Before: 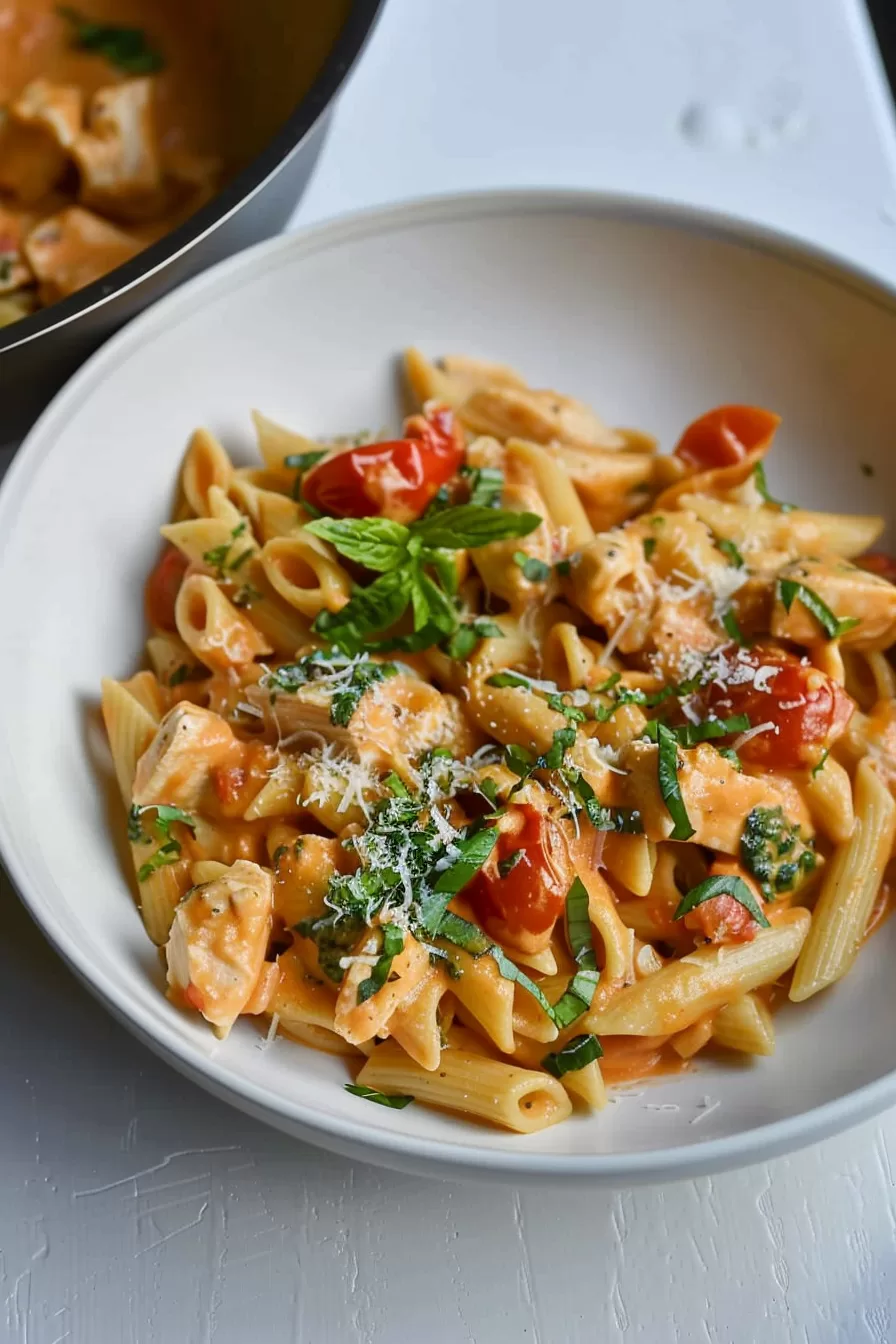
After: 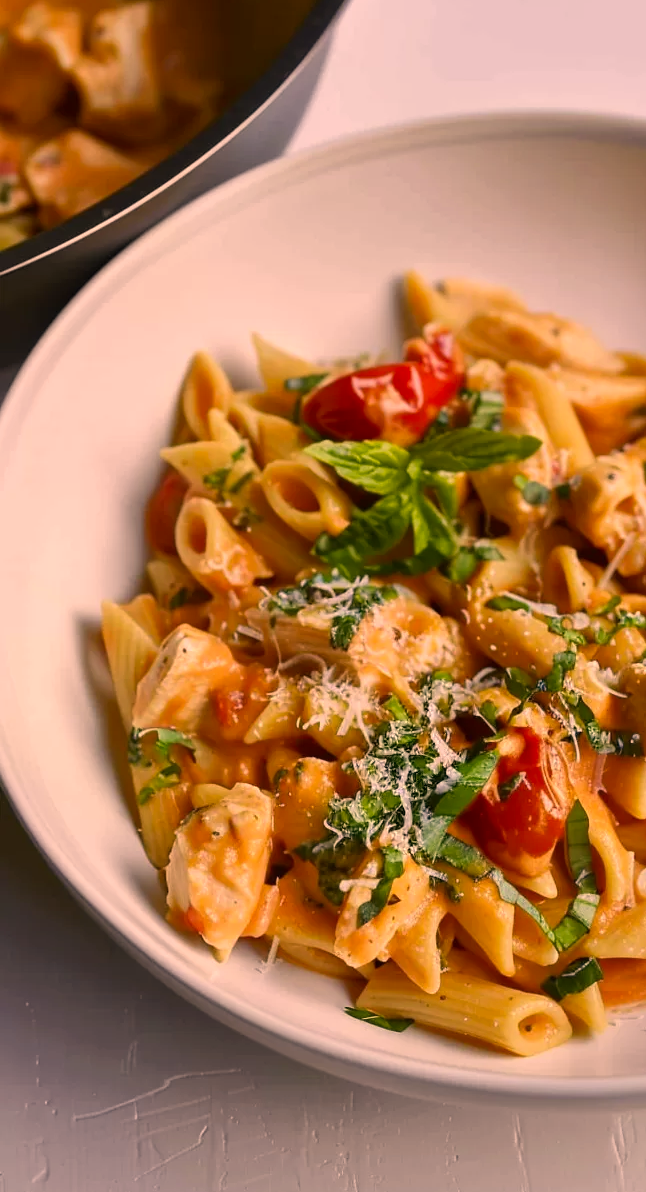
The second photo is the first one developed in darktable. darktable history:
crop: top 5.766%, right 27.85%, bottom 5.533%
color correction: highlights a* 22.05, highlights b* 22.29
